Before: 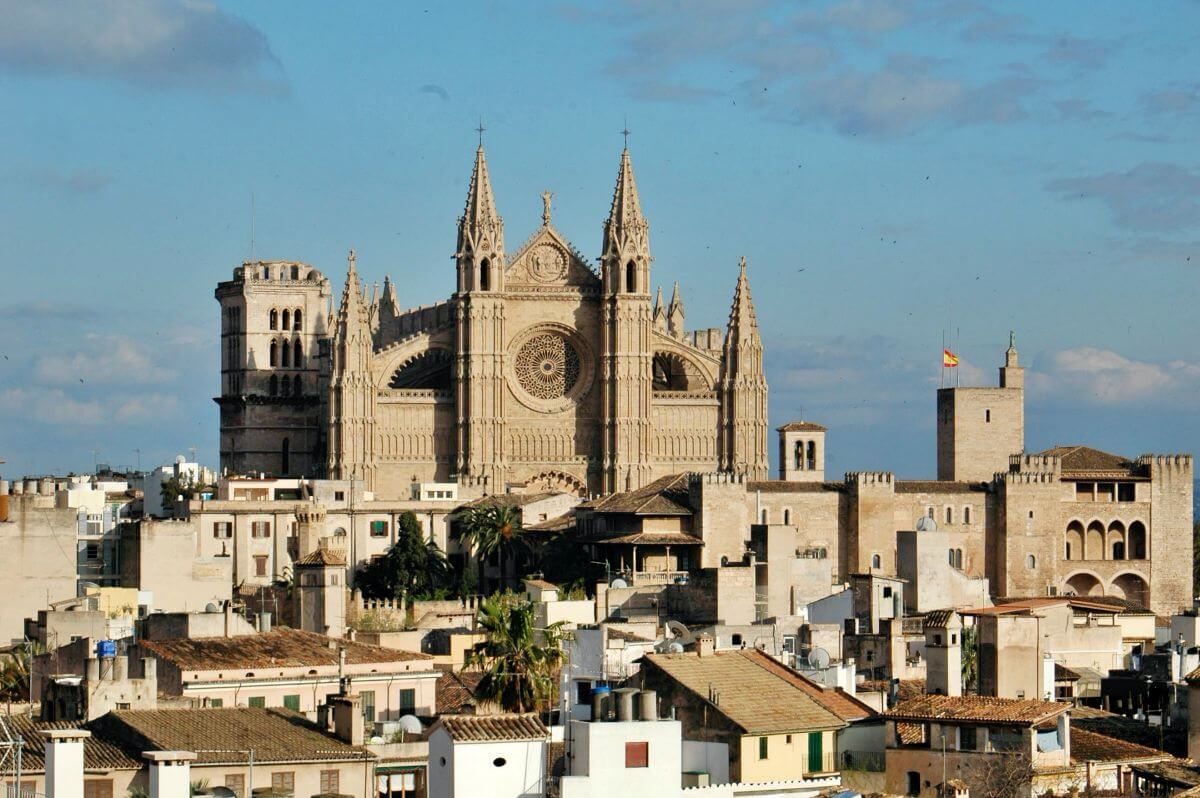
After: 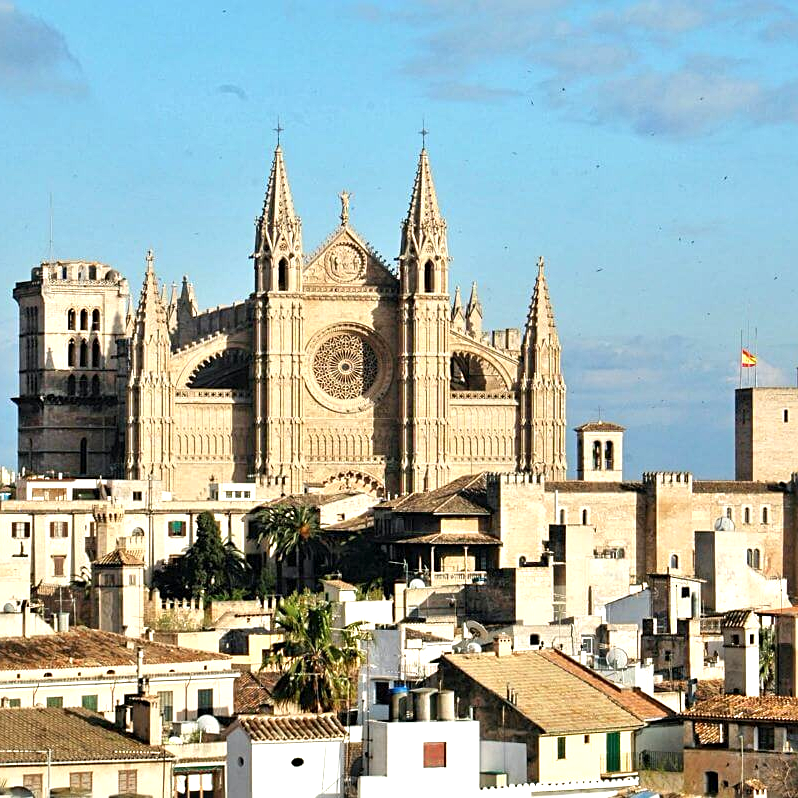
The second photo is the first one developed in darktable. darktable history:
crop: left 16.899%, right 16.556%
sharpen: radius 2.167, amount 0.381, threshold 0
exposure: black level correction 0, exposure 0.7 EV, compensate exposure bias true, compensate highlight preservation false
